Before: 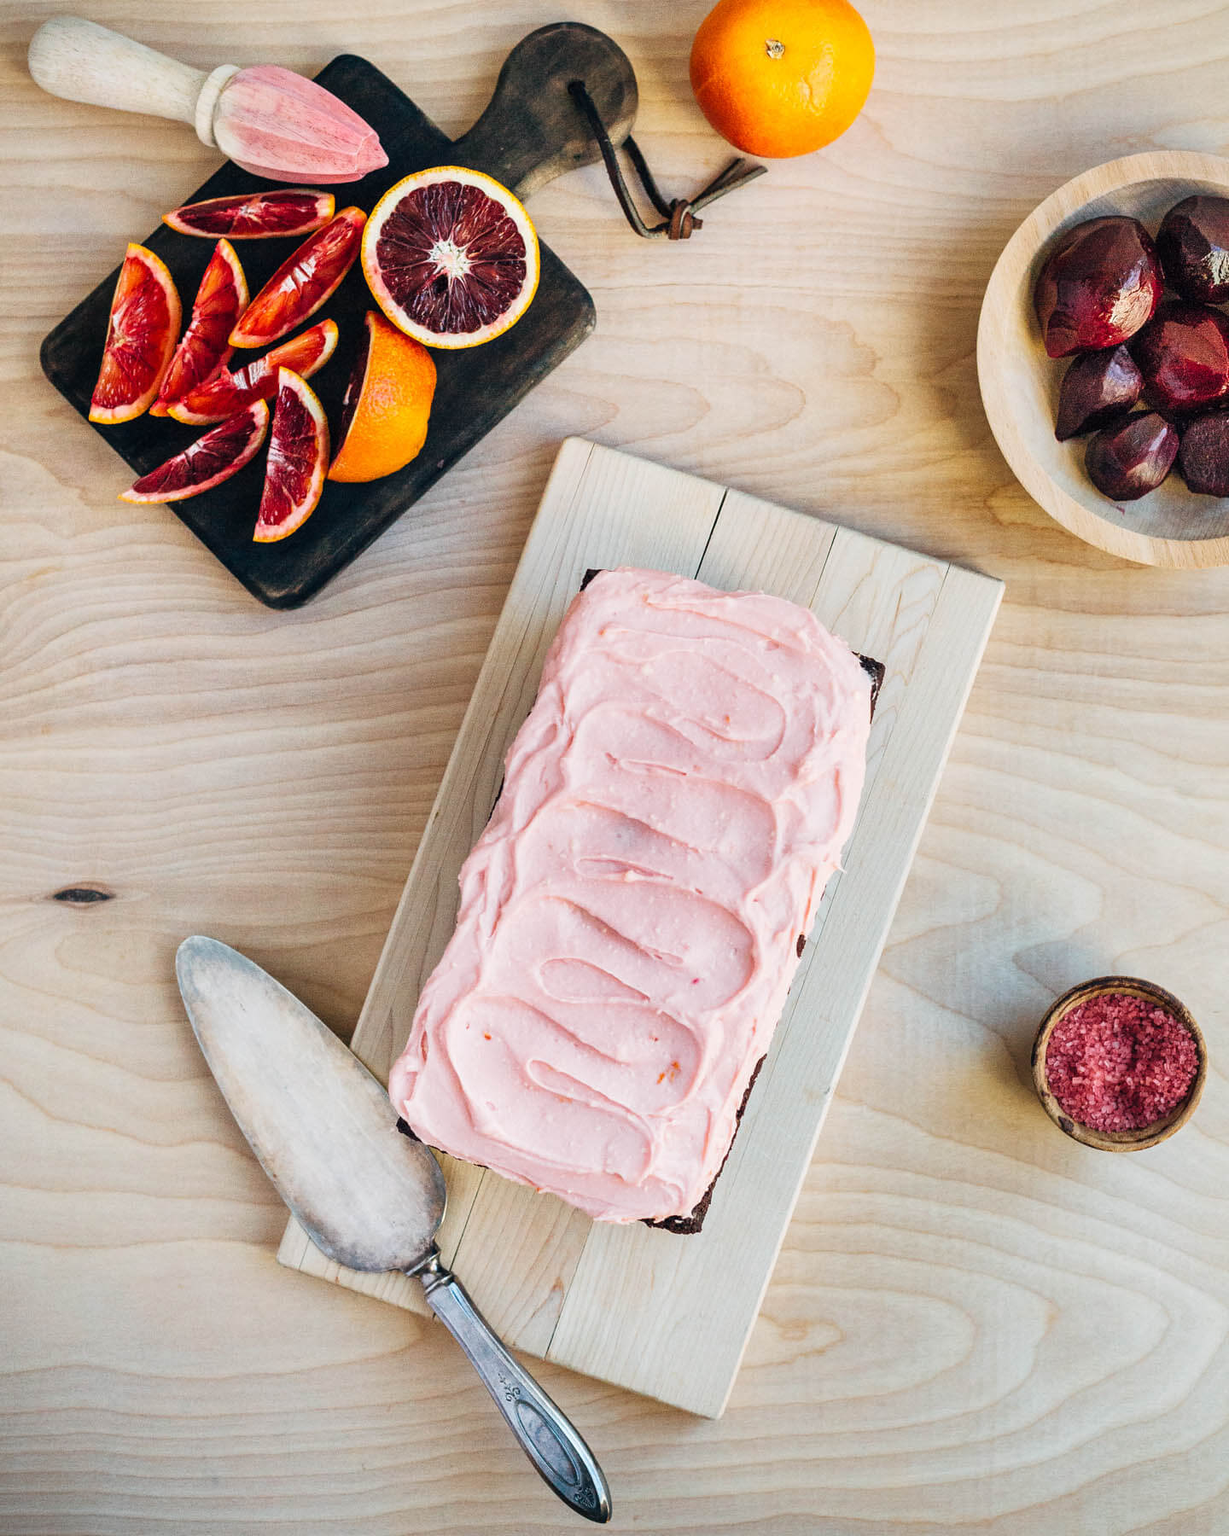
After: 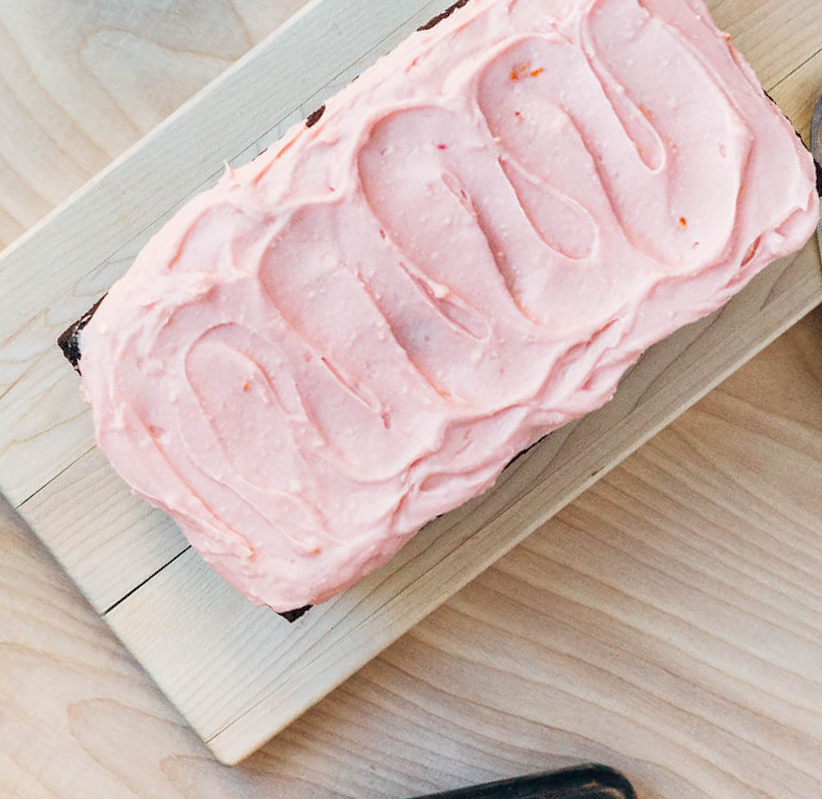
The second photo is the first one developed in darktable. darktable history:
crop and rotate: angle 147.76°, left 9.153%, top 15.674%, right 4.486%, bottom 17.156%
